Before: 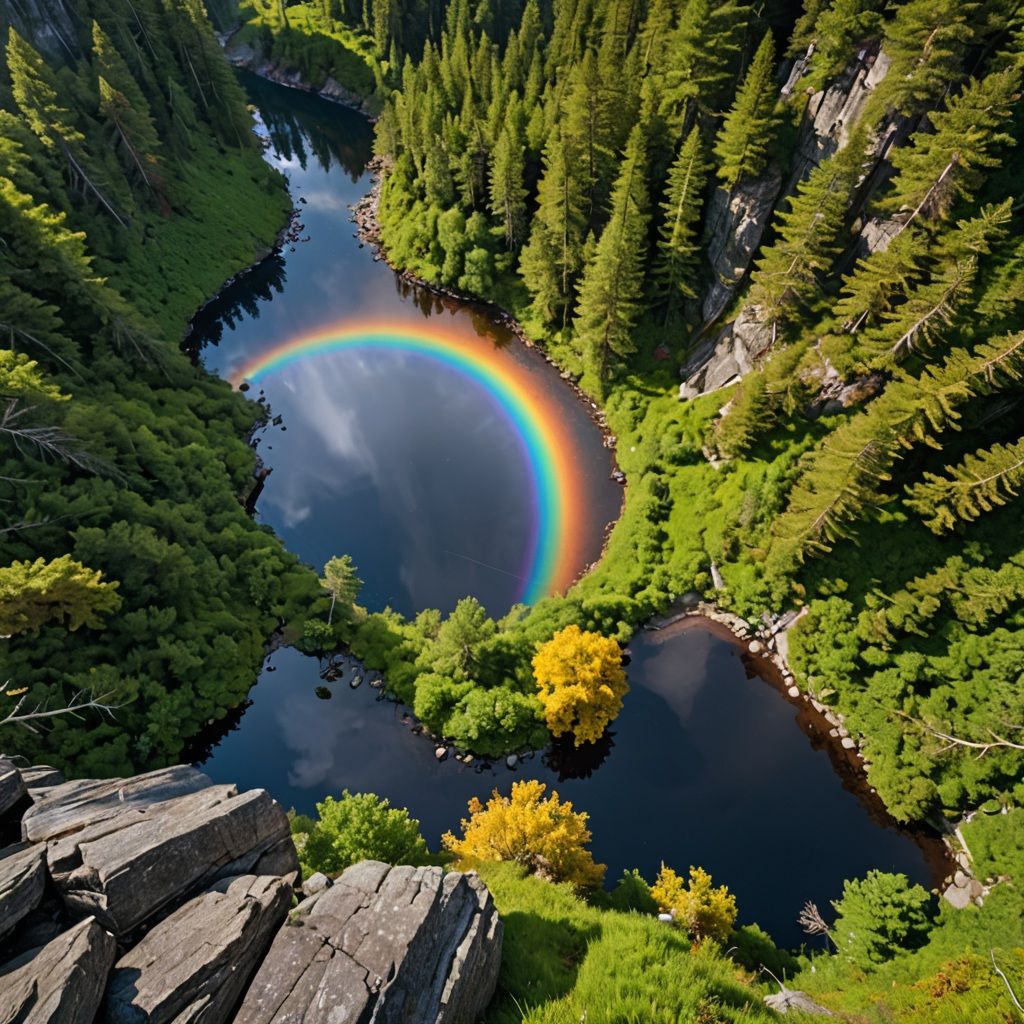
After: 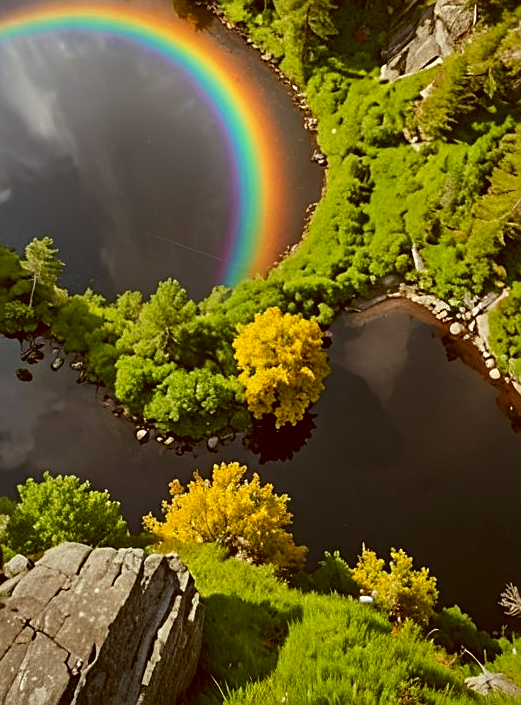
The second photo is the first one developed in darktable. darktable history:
color correction: highlights a* -5.3, highlights b* 9.8, shadows a* 9.8, shadows b* 24.26
bloom: size 9%, threshold 100%, strength 7%
crop and rotate: left 29.237%, top 31.152%, right 19.807%
sharpen: on, module defaults
